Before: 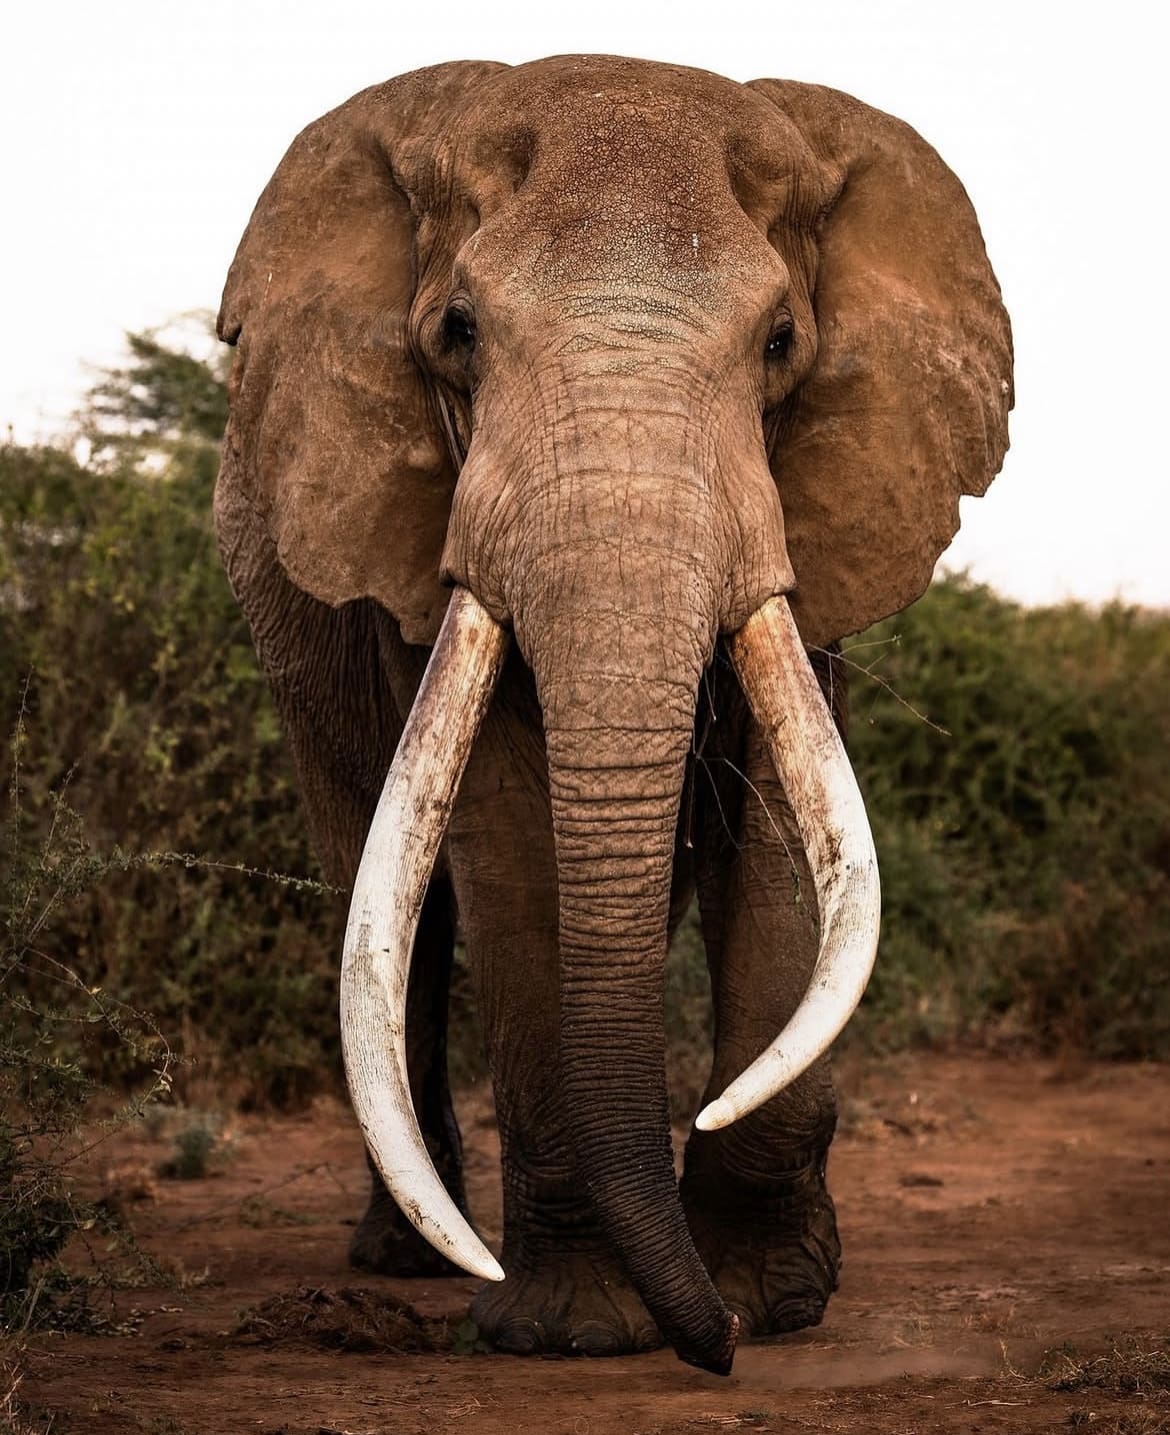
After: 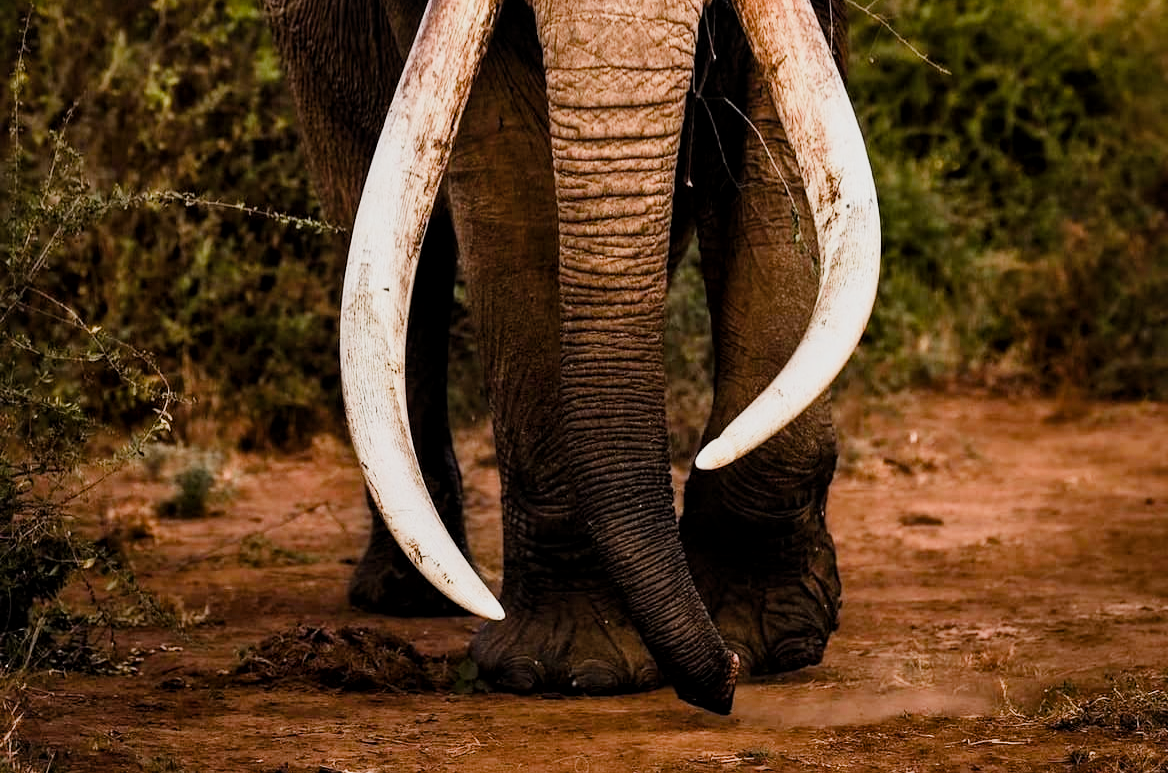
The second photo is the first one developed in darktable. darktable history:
color balance rgb: perceptual saturation grading › global saturation 45.058%, perceptual saturation grading › highlights -50.363%, perceptual saturation grading › shadows 30.174%, global vibrance 5.41%
crop and rotate: top 46.109%, right 0.113%
exposure: exposure 0.704 EV, compensate exposure bias true, compensate highlight preservation false
local contrast: mode bilateral grid, contrast 21, coarseness 50, detail 120%, midtone range 0.2
filmic rgb: black relative exposure -7.65 EV, white relative exposure 4.56 EV, hardness 3.61, contrast 1.236, color science v5 (2021), contrast in shadows safe, contrast in highlights safe
